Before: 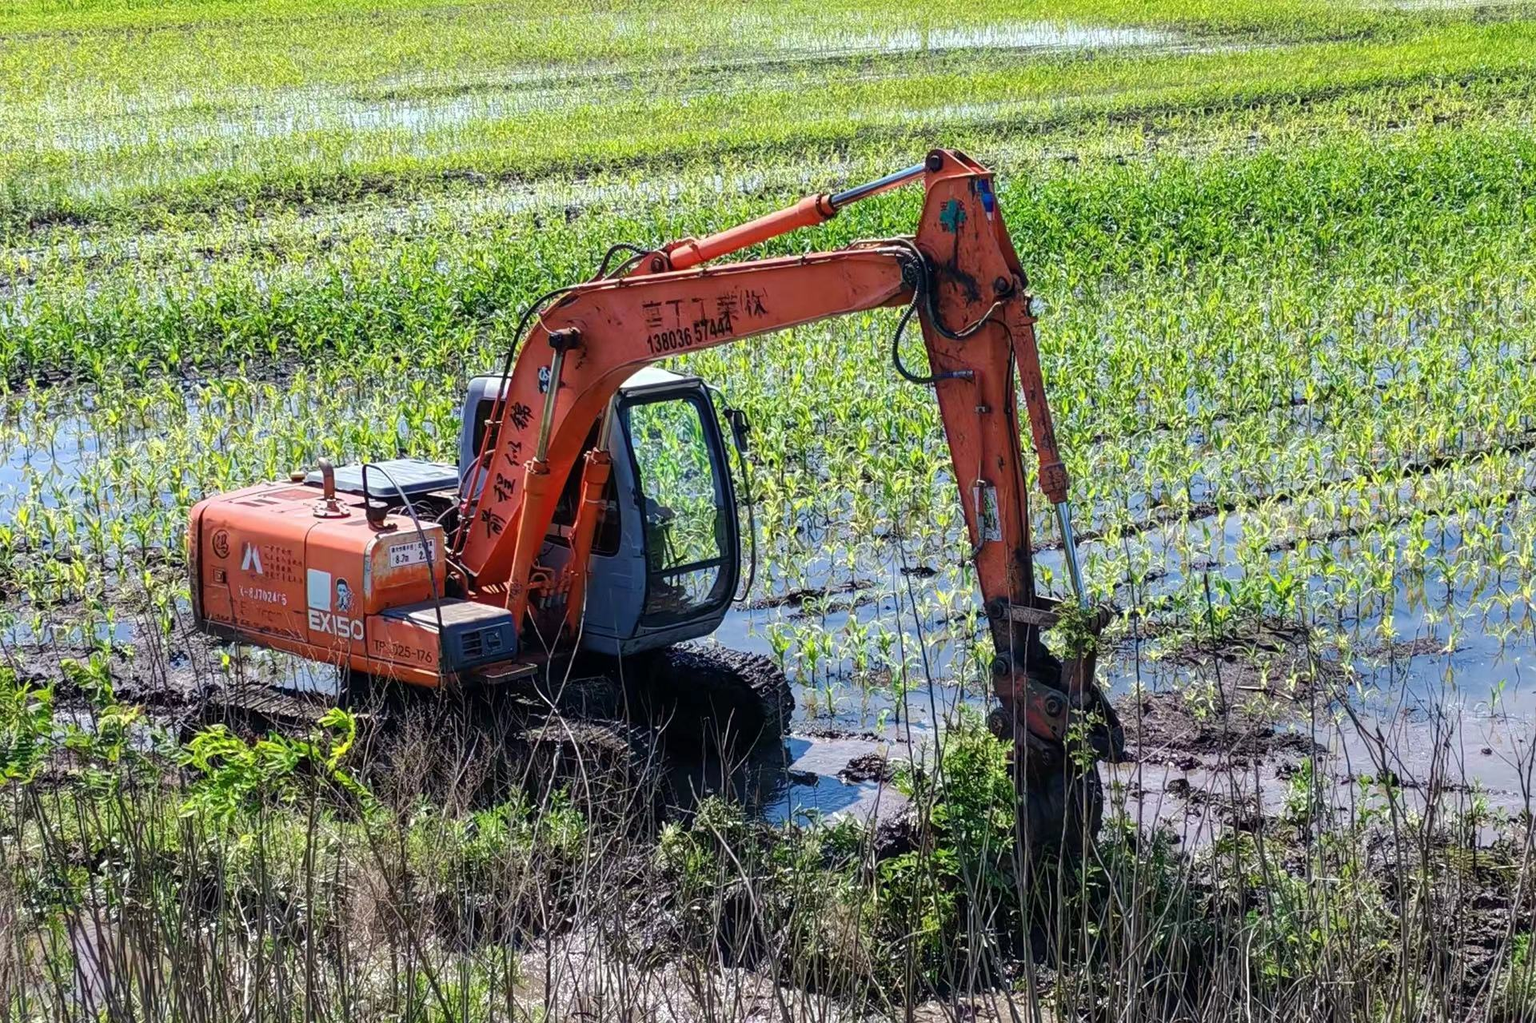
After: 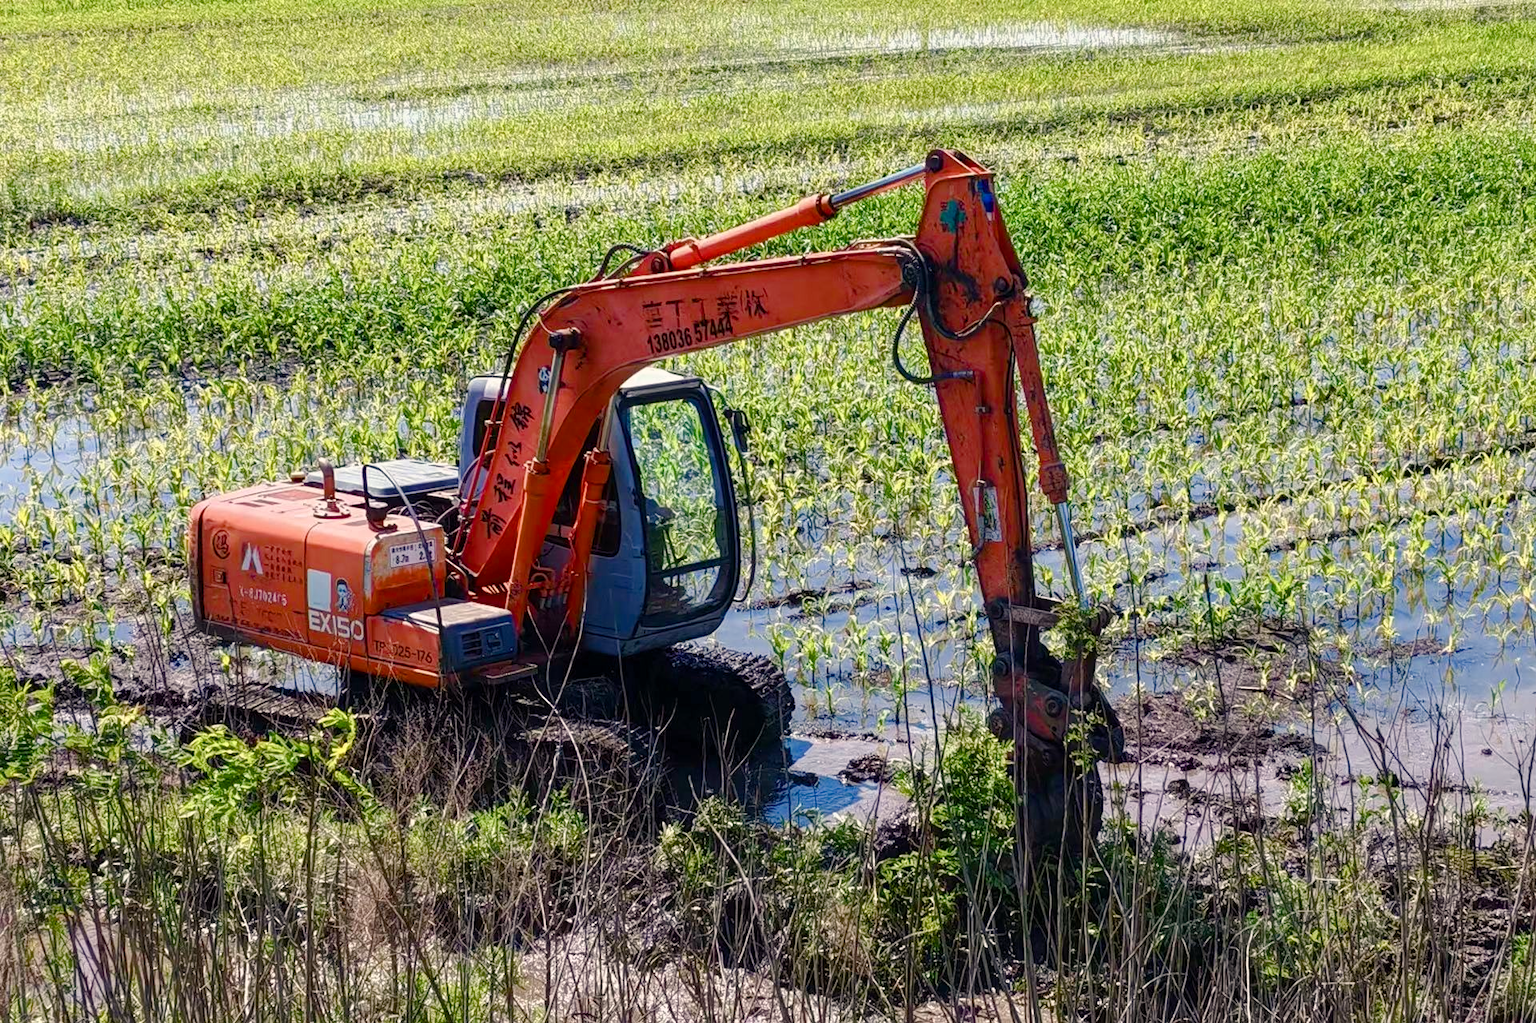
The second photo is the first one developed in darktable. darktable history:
color balance rgb: shadows lift › hue 86.96°, power › chroma 0.29%, power › hue 23.65°, highlights gain › chroma 2.994%, highlights gain › hue 60.16°, perceptual saturation grading › global saturation 20%, perceptual saturation grading › highlights -50.483%, perceptual saturation grading › shadows 31.168%, global vibrance 20%
